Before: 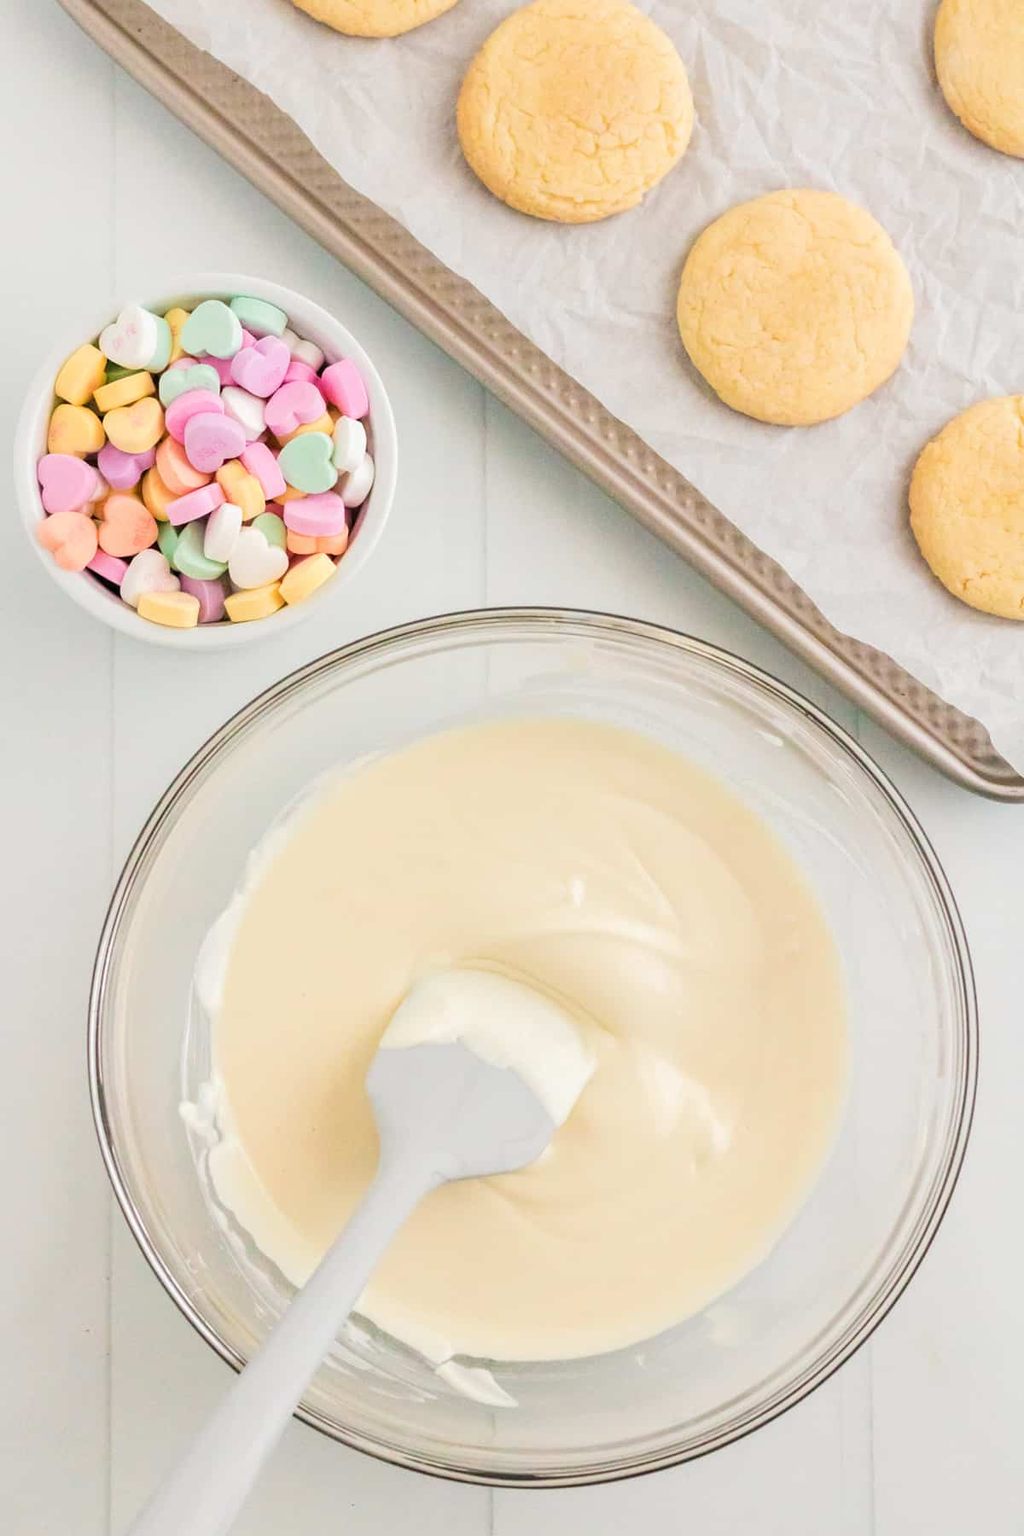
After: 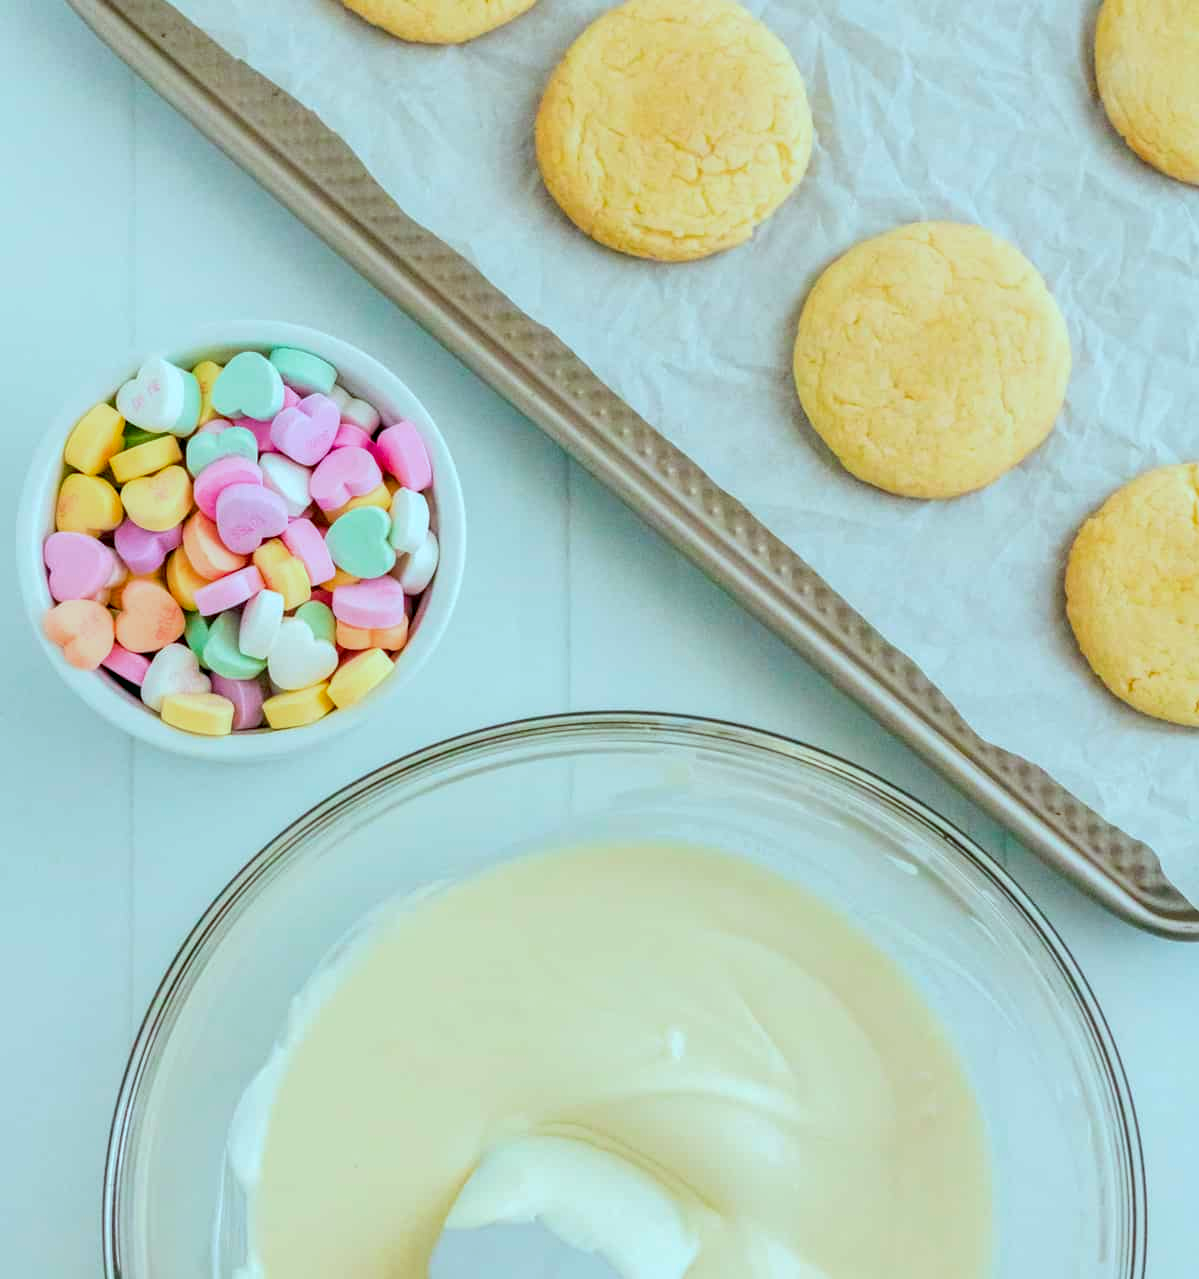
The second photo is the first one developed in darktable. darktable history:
color calibration: illuminant custom, x 0.368, y 0.373, temperature 4337.44 K
exposure: black level correction 0.006, exposure -0.221 EV, compensate highlight preservation false
crop: right 0%, bottom 28.903%
local contrast: detail 130%
color correction: highlights a* -7.6, highlights b* 1.54, shadows a* -3.26, saturation 1.4
